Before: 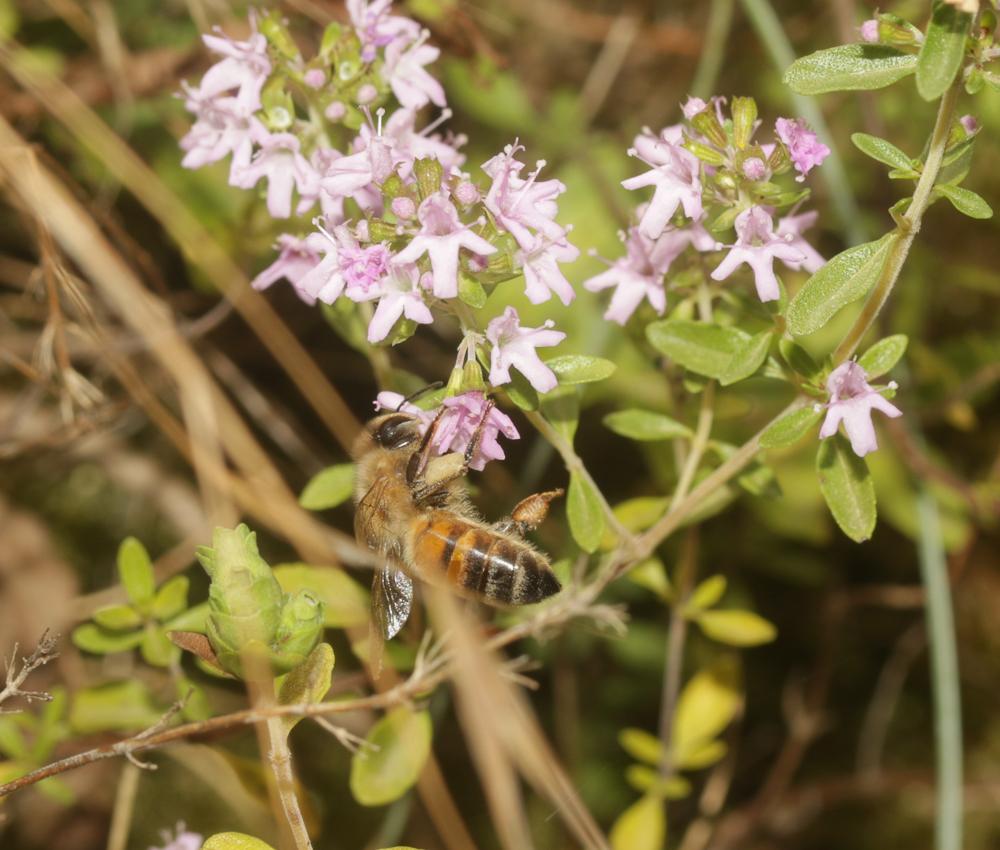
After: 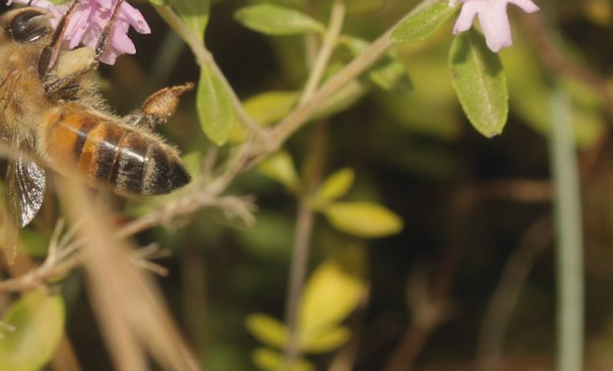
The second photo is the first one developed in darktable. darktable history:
color balance rgb: shadows lift › hue 87.51°, highlights gain › chroma 1.62%, highlights gain › hue 55.1°, global offset › chroma 0.06%, global offset › hue 253.66°, linear chroma grading › global chroma 0.5%
crop and rotate: left 35.509%, top 50.238%, bottom 4.934%
rotate and perspective: rotation 0.074°, lens shift (vertical) 0.096, lens shift (horizontal) -0.041, crop left 0.043, crop right 0.952, crop top 0.024, crop bottom 0.979
base curve: curves: ch0 [(0, 0) (0.303, 0.277) (1, 1)]
color correction: saturation 0.99
contrast equalizer: octaves 7, y [[0.6 ×6], [0.55 ×6], [0 ×6], [0 ×6], [0 ×6]], mix -0.2
